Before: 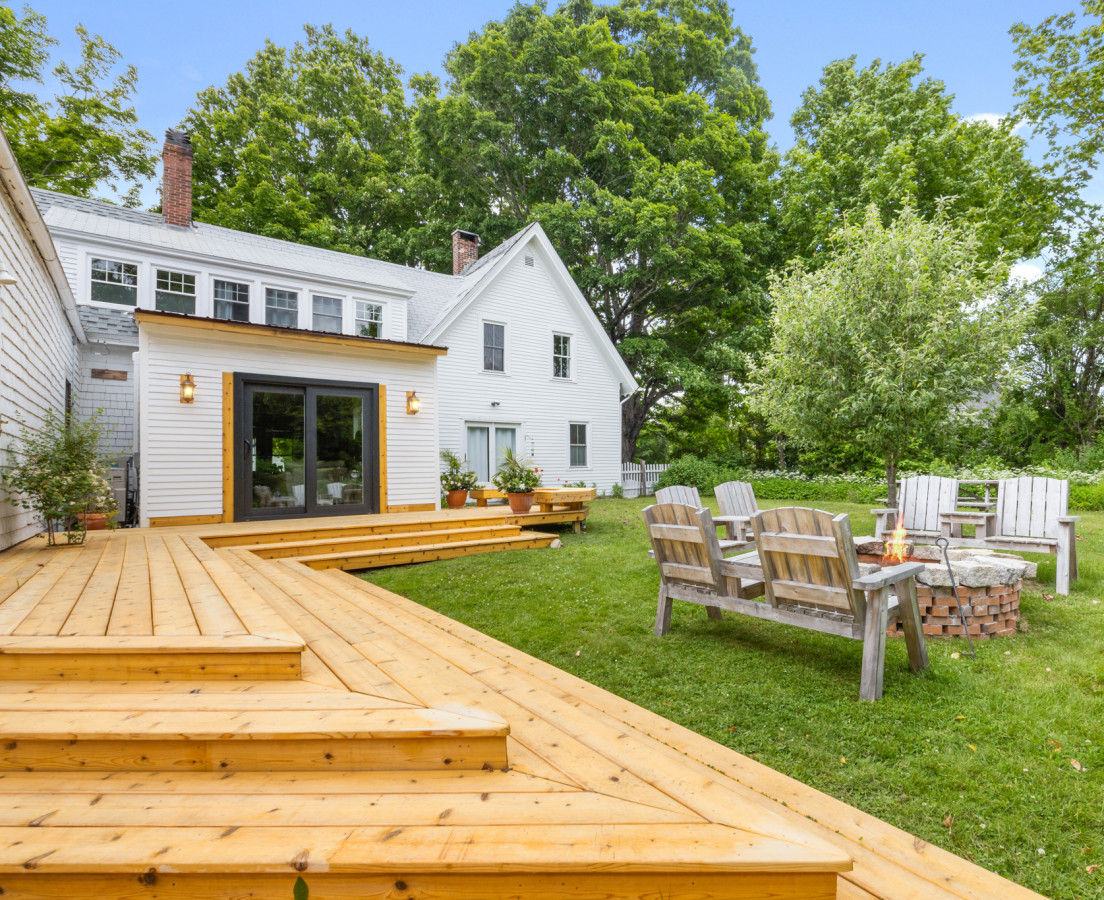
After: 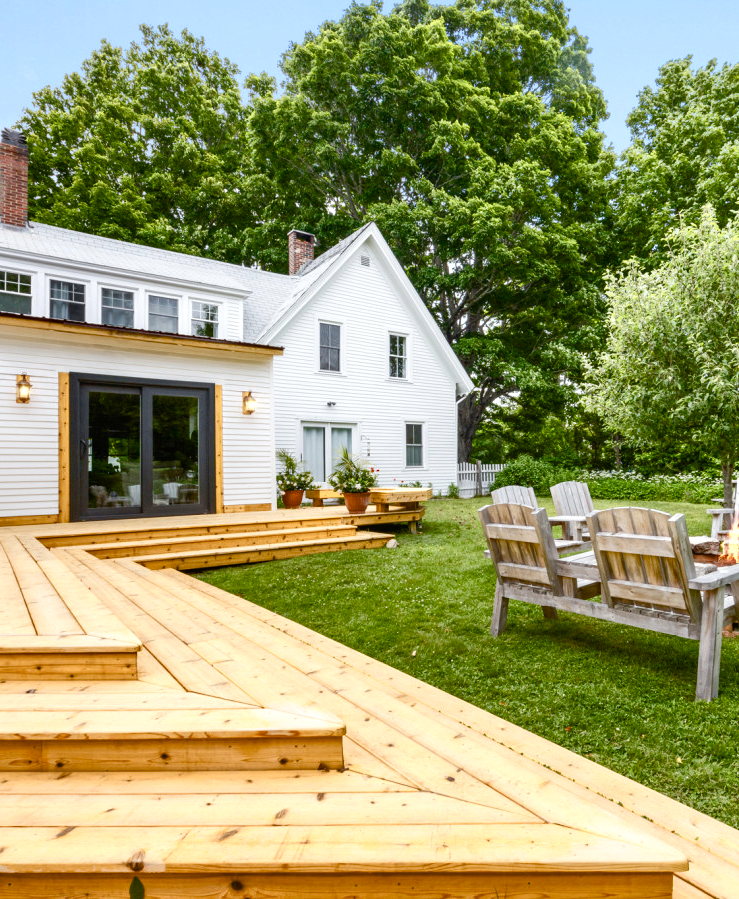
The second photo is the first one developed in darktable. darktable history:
color balance rgb: power › hue 313.36°, perceptual saturation grading › global saturation 25.465%, perceptual saturation grading › highlights -50.162%, perceptual saturation grading › shadows 30.537%, global vibrance 6.558%, contrast 13.281%, saturation formula JzAzBz (2021)
crop and rotate: left 14.867%, right 18.105%
